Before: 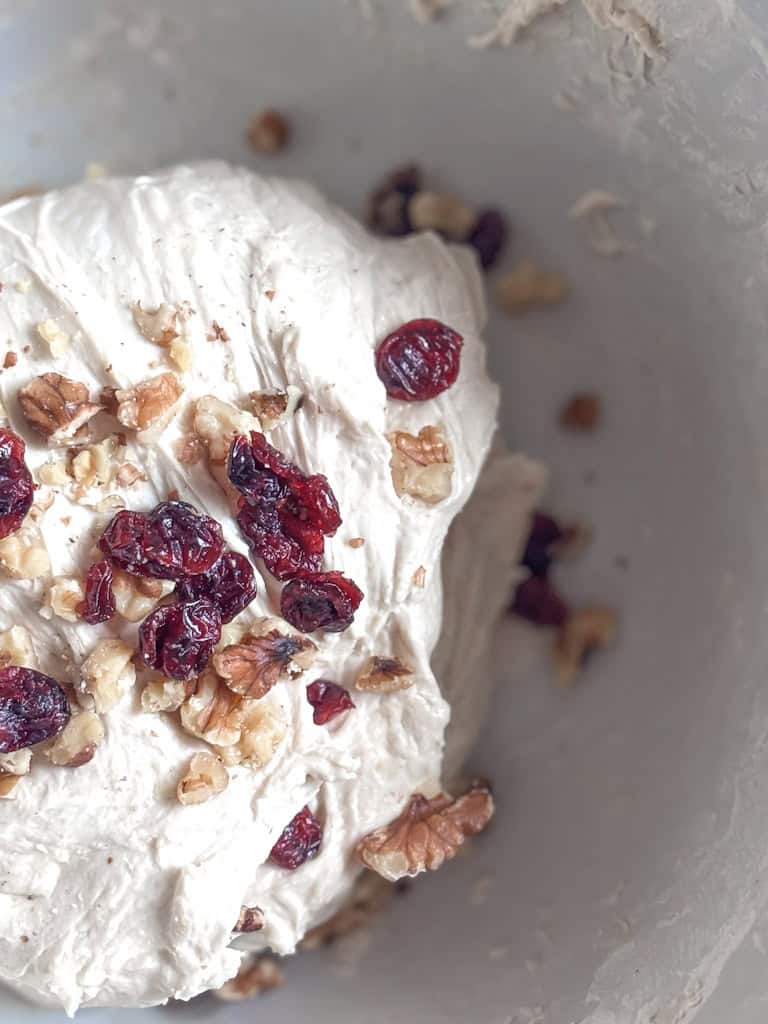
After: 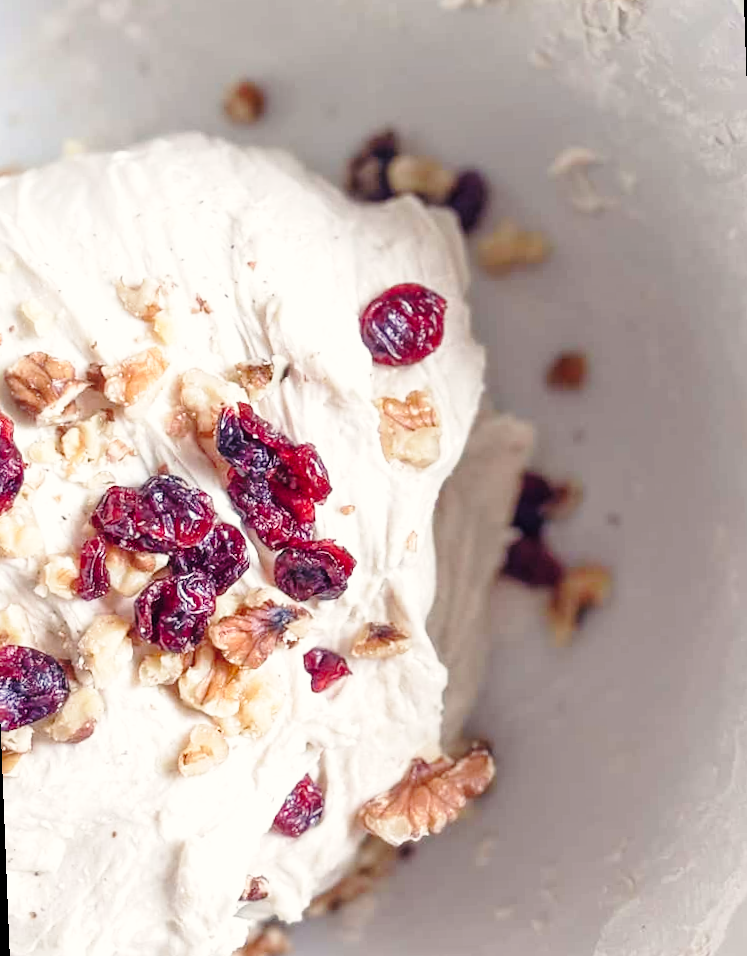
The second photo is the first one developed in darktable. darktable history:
rotate and perspective: rotation -2.12°, lens shift (vertical) 0.009, lens shift (horizontal) -0.008, automatic cropping original format, crop left 0.036, crop right 0.964, crop top 0.05, crop bottom 0.959
color correction: highlights a* 0.816, highlights b* 2.78, saturation 1.1
base curve: curves: ch0 [(0, 0) (0.028, 0.03) (0.121, 0.232) (0.46, 0.748) (0.859, 0.968) (1, 1)], preserve colors none
